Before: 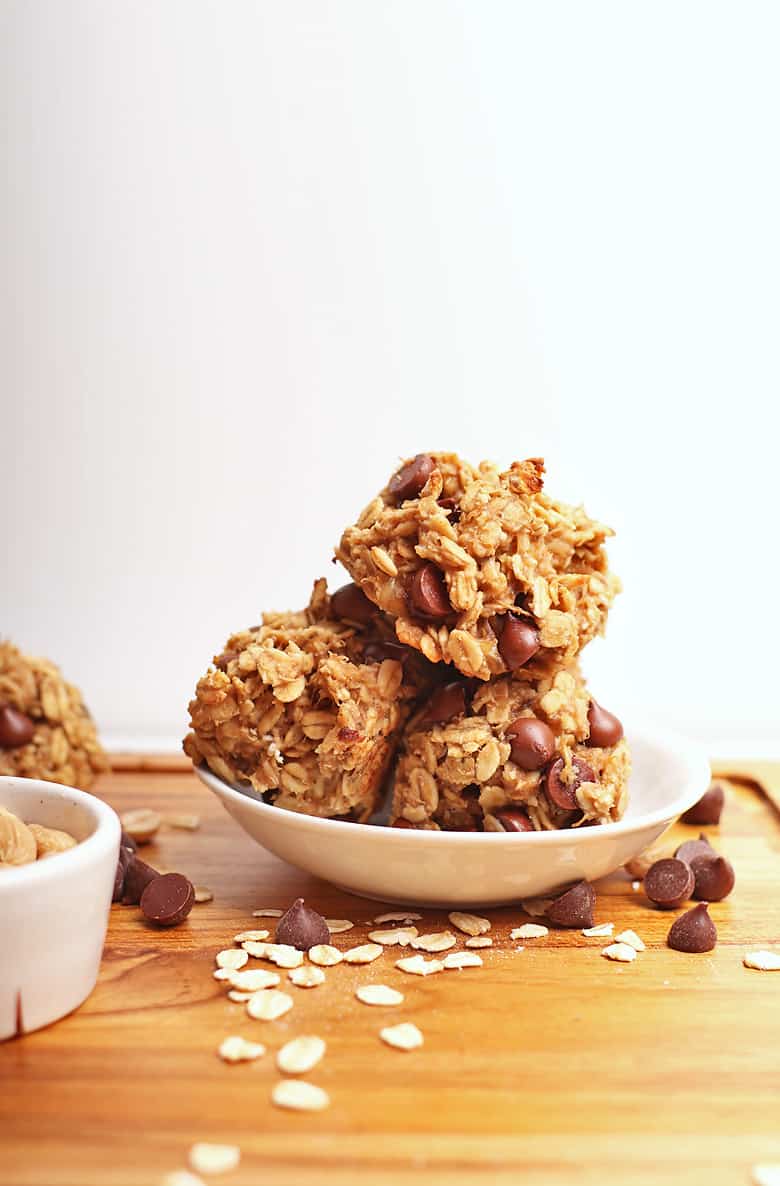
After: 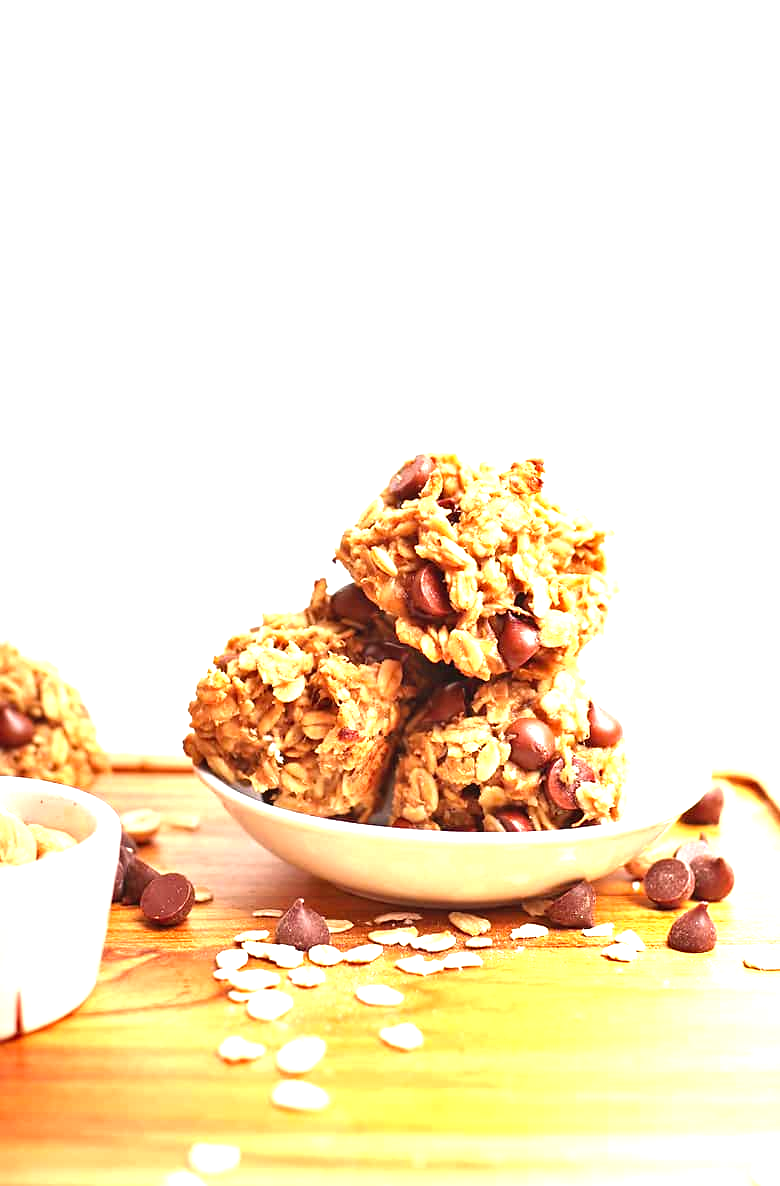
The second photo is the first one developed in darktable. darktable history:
color correction: highlights a* -0.107, highlights b* 0.075
levels: levels [0, 0.352, 0.703]
